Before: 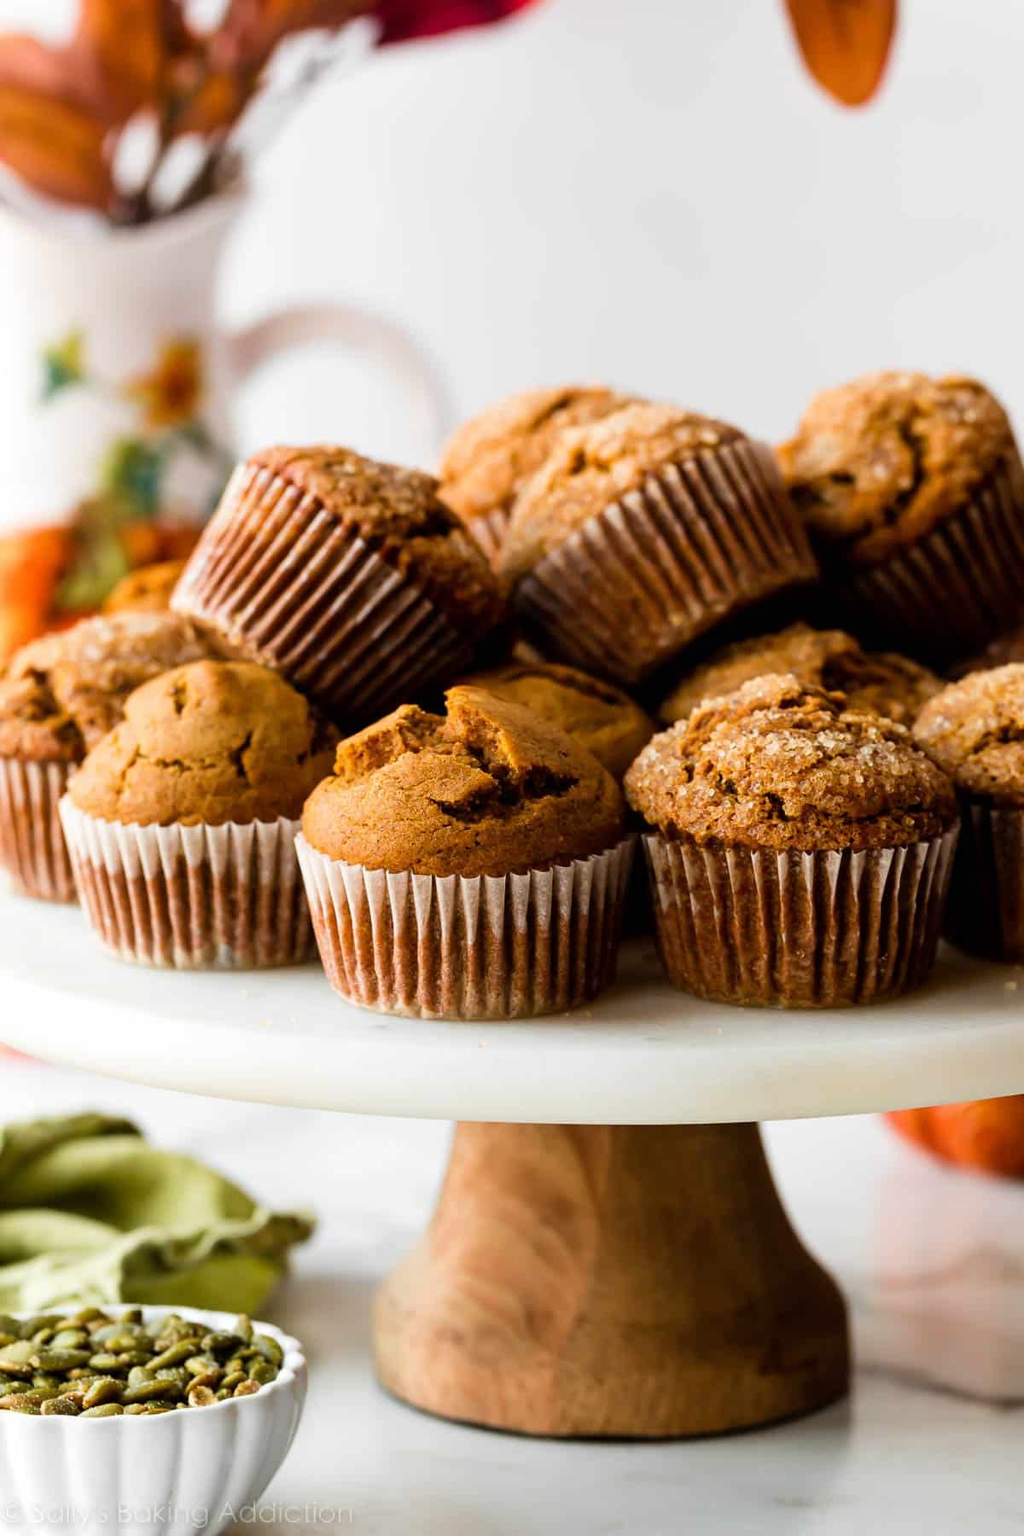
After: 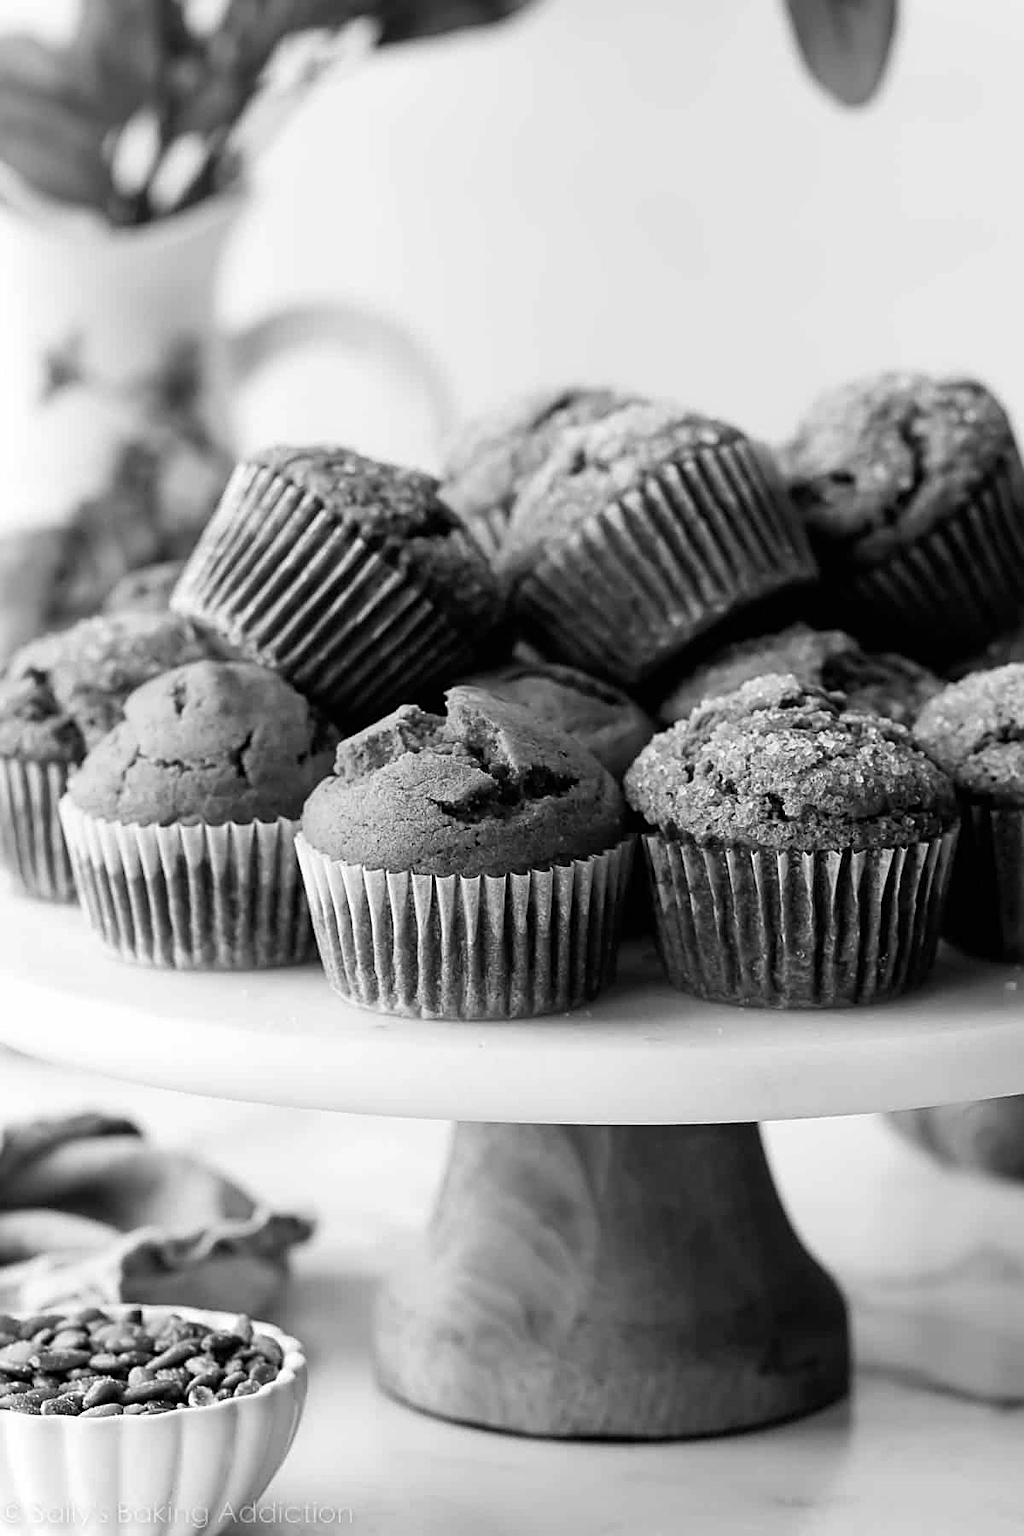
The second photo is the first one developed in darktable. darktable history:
sharpen: amount 0.6
monochrome: on, module defaults
